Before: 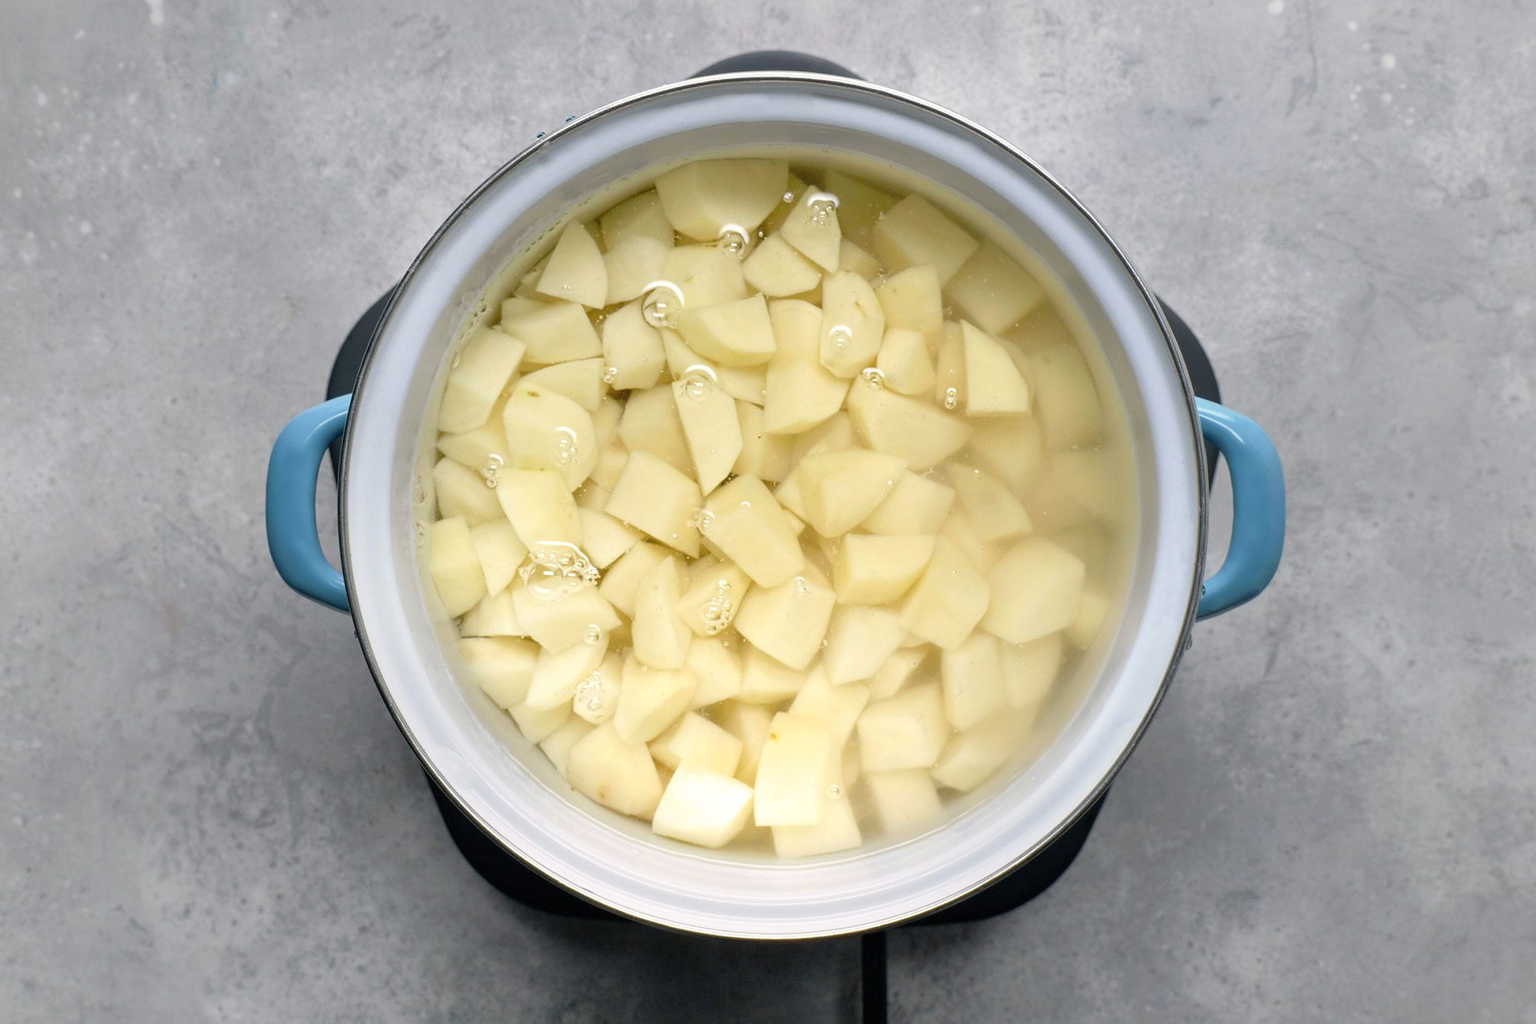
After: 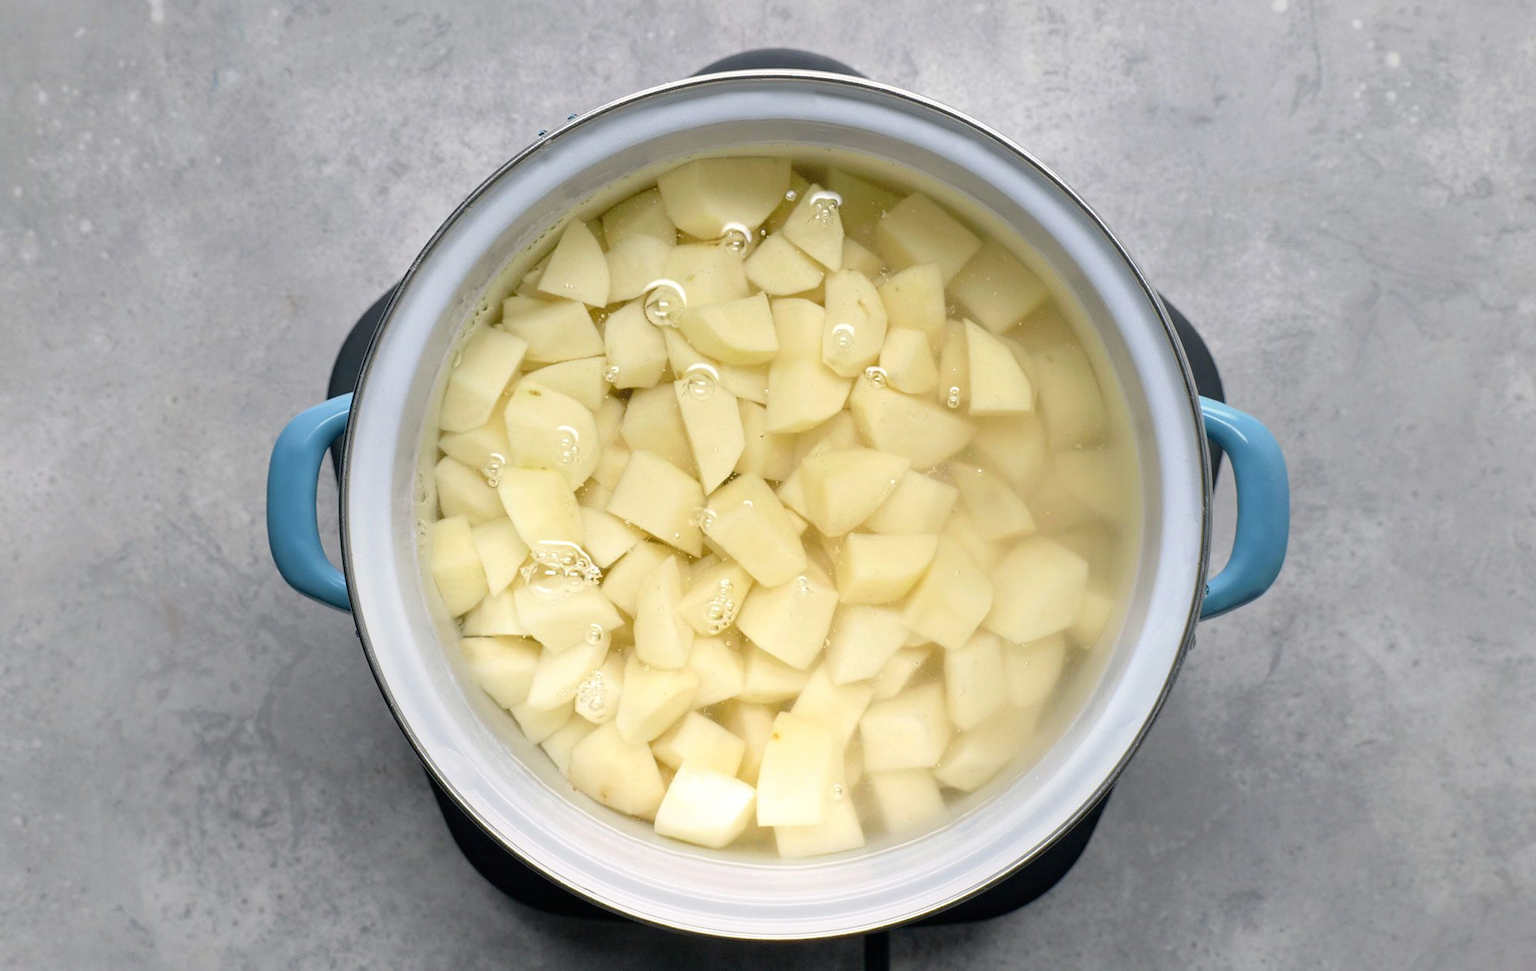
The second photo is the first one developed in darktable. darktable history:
crop: top 0.284%, right 0.254%, bottom 5.087%
